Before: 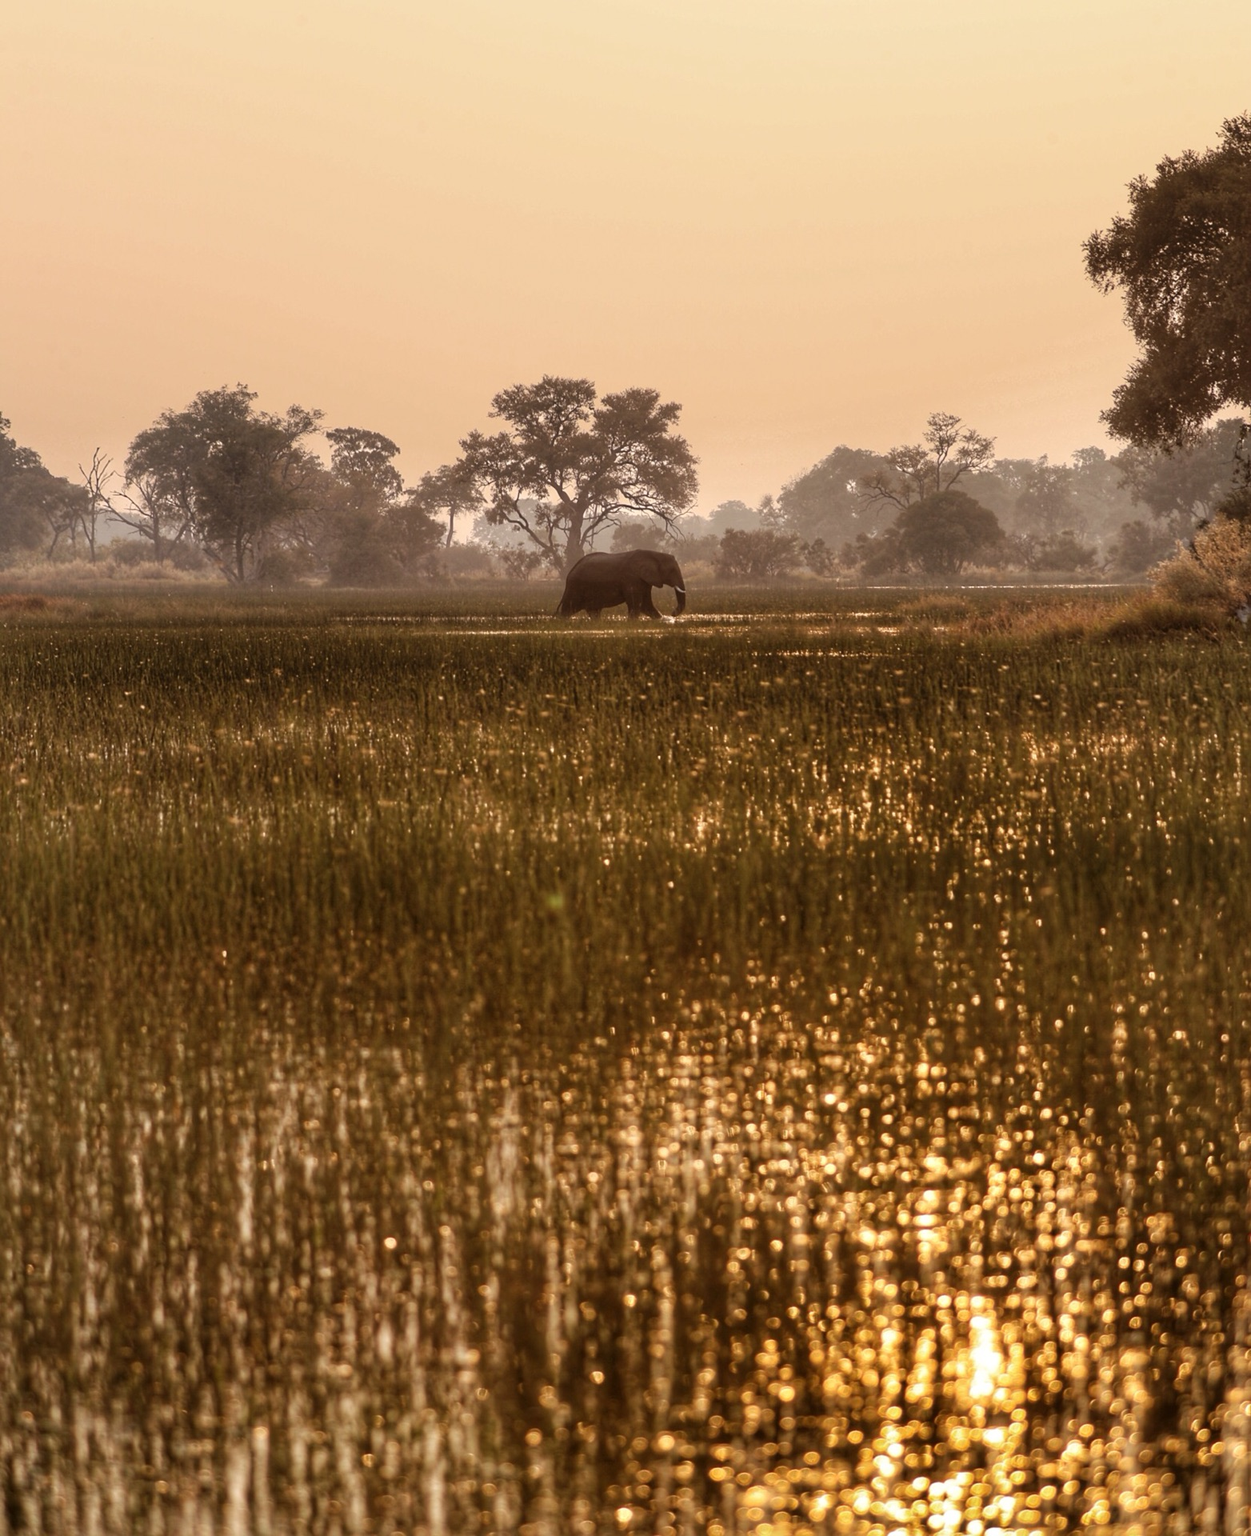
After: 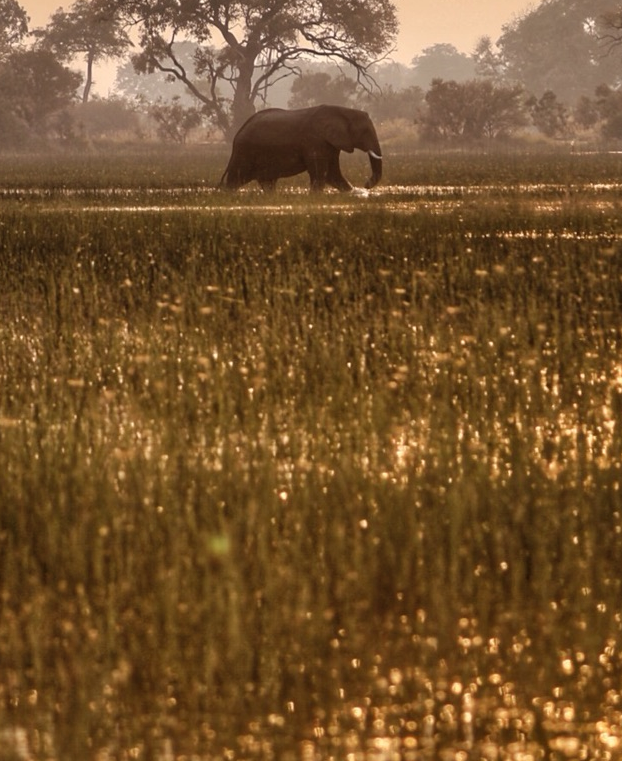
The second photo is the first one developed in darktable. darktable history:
crop: left 30.414%, top 30.339%, right 29.78%, bottom 29.984%
shadows and highlights: highlights color adjustment 49.44%, soften with gaussian
